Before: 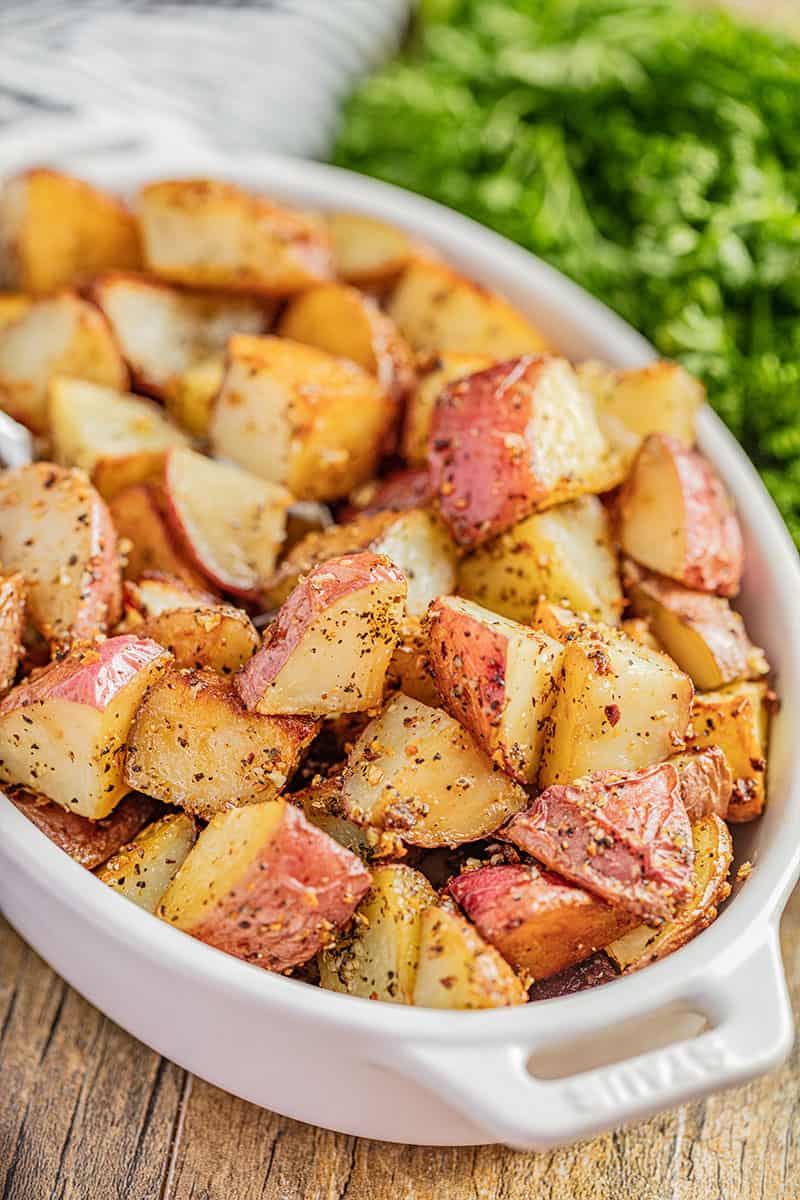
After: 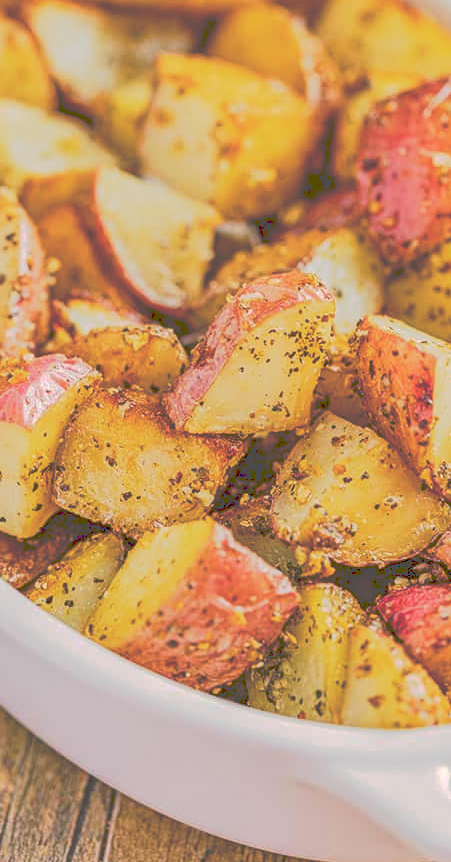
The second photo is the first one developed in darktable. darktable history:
tone curve: curves: ch0 [(0, 0) (0.003, 0.313) (0.011, 0.317) (0.025, 0.317) (0.044, 0.322) (0.069, 0.327) (0.1, 0.335) (0.136, 0.347) (0.177, 0.364) (0.224, 0.384) (0.277, 0.421) (0.335, 0.459) (0.399, 0.501) (0.468, 0.554) (0.543, 0.611) (0.623, 0.679) (0.709, 0.751) (0.801, 0.804) (0.898, 0.844) (1, 1)], preserve colors none
color balance rgb: power › luminance -7.977%, power › chroma 1.125%, power › hue 215.95°, highlights gain › chroma 1.738%, highlights gain › hue 55.37°, linear chroma grading › global chroma 16.718%, perceptual saturation grading › global saturation 35.109%, perceptual saturation grading › highlights -29.891%, perceptual saturation grading › shadows 34.909%, global vibrance 20%
crop: left 9.008%, top 23.456%, right 34.552%, bottom 4.684%
